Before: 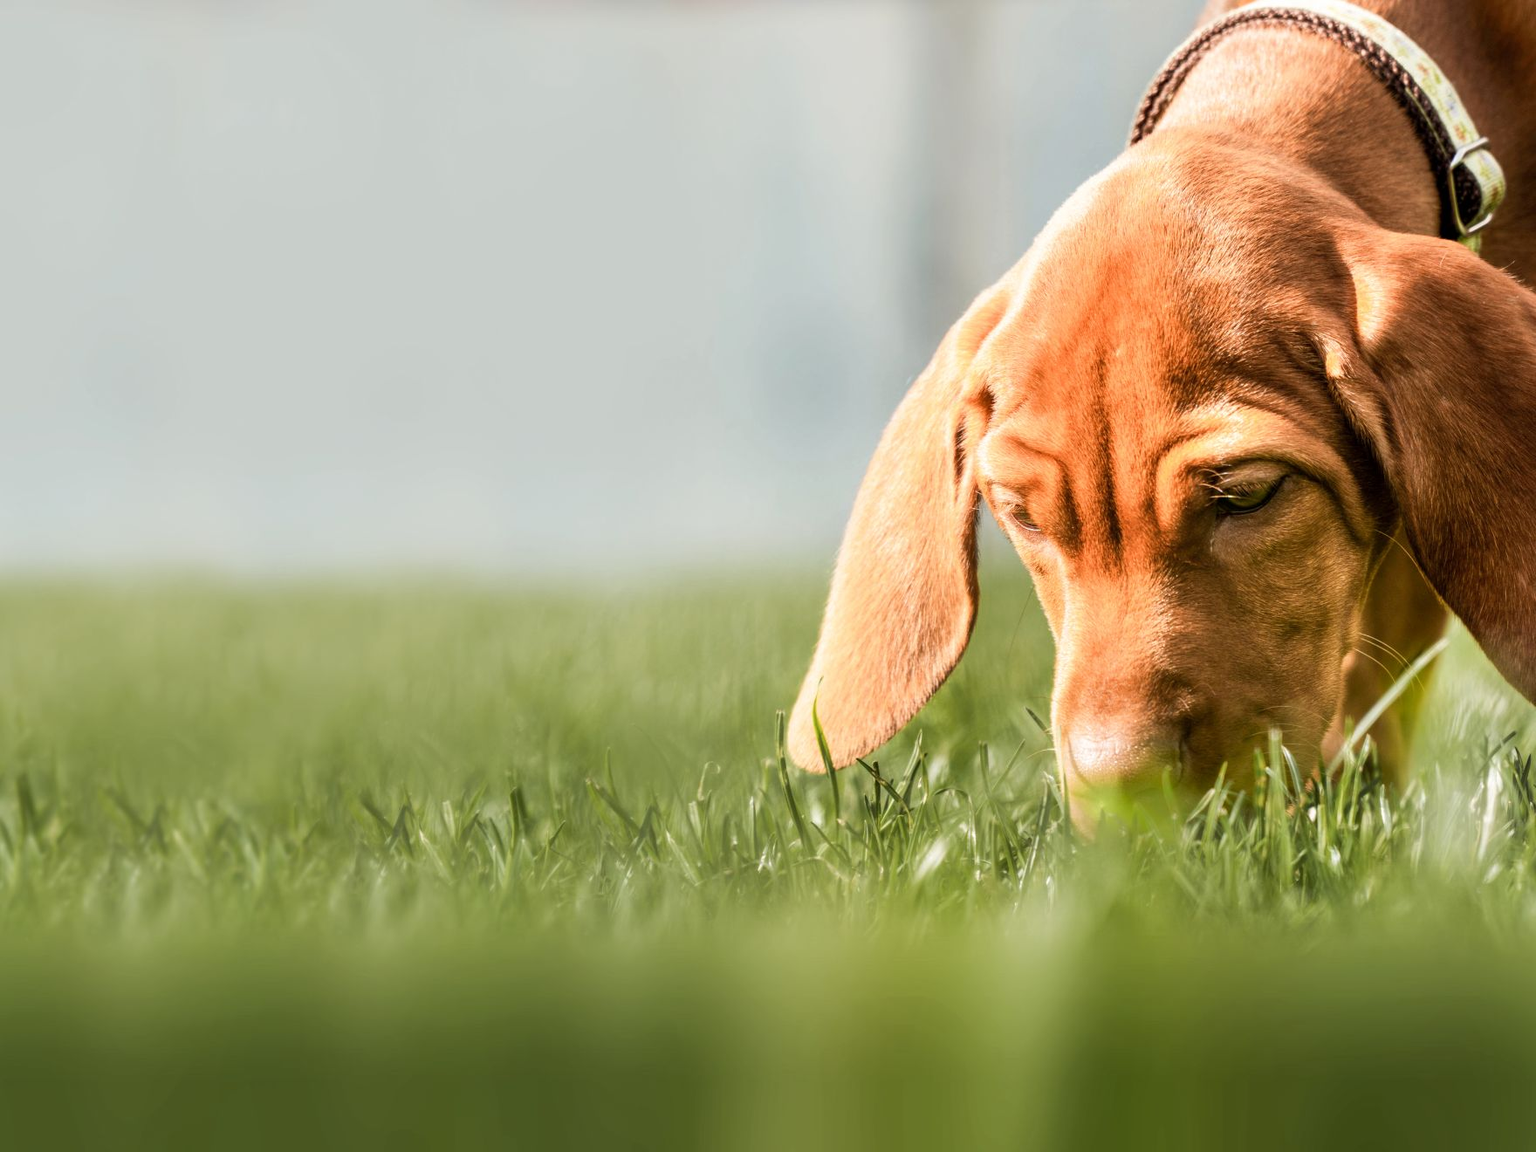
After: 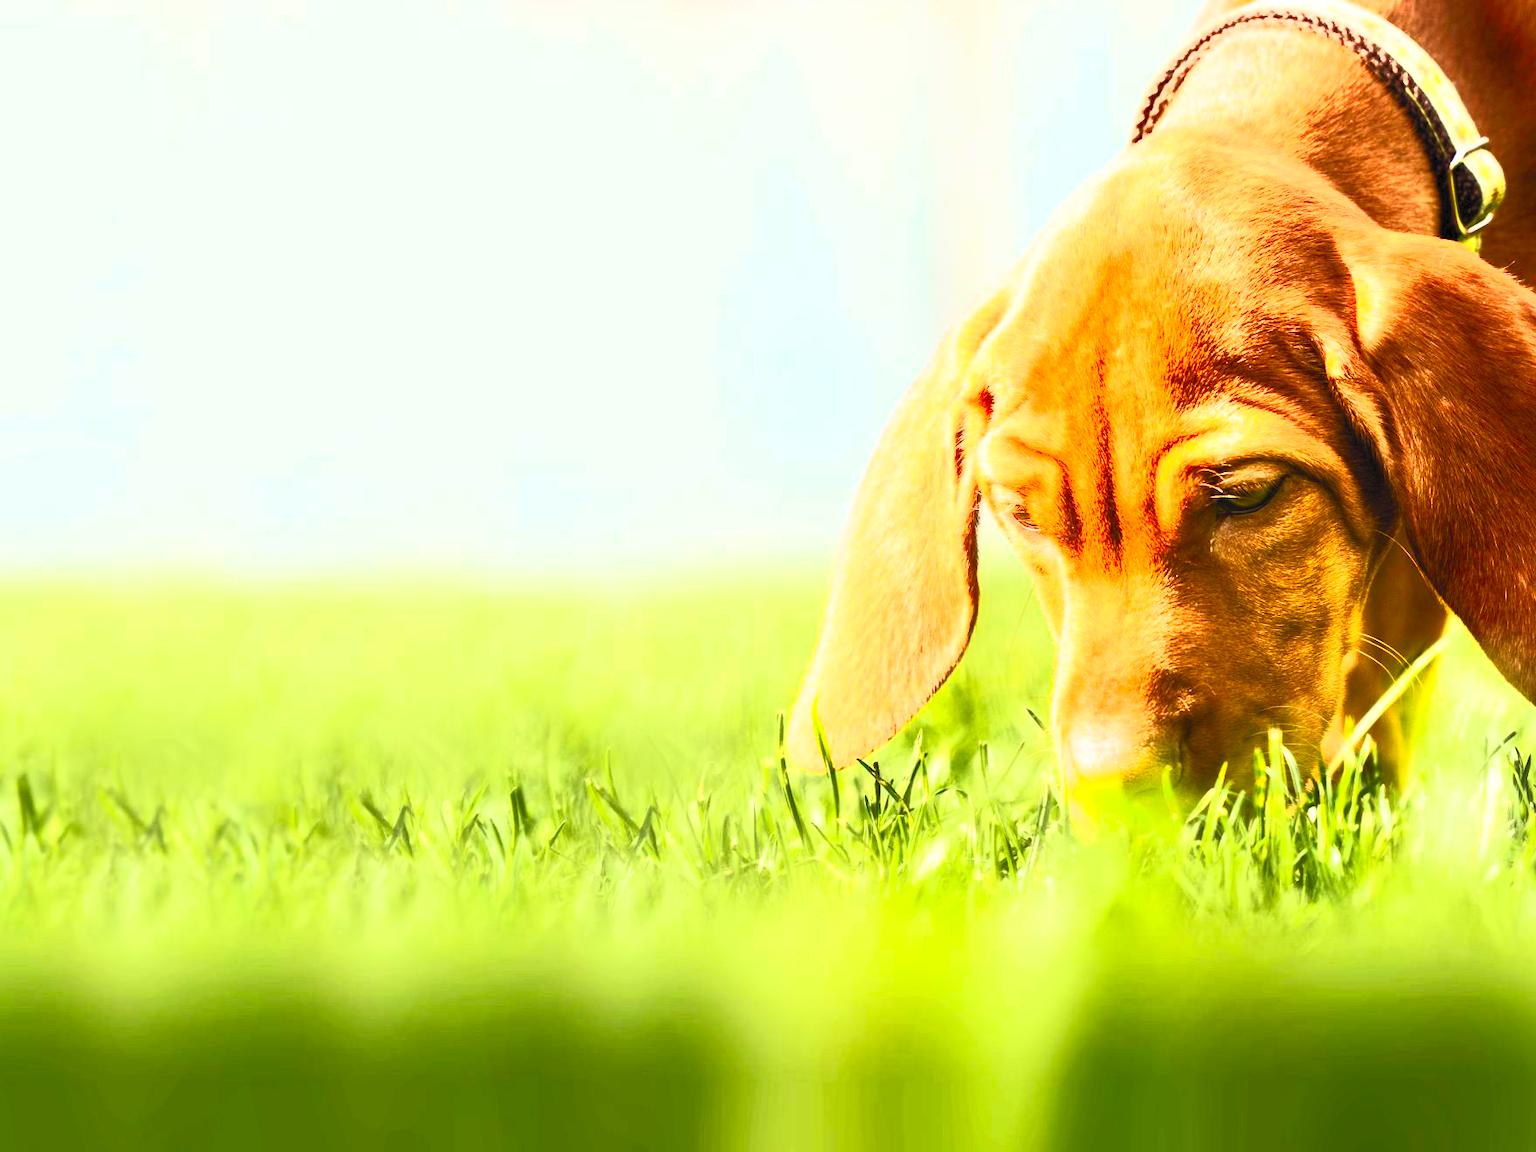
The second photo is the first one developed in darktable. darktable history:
contrast brightness saturation: contrast 0.986, brightness 0.98, saturation 0.99
